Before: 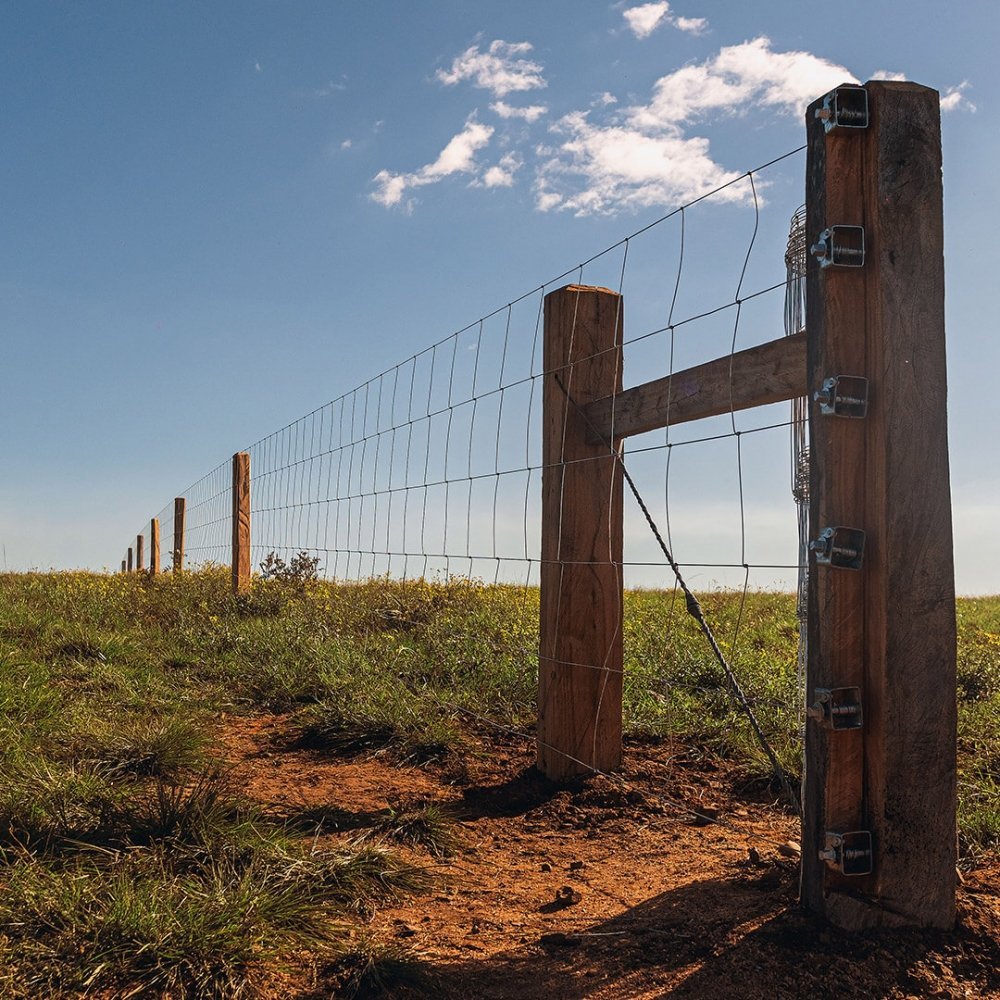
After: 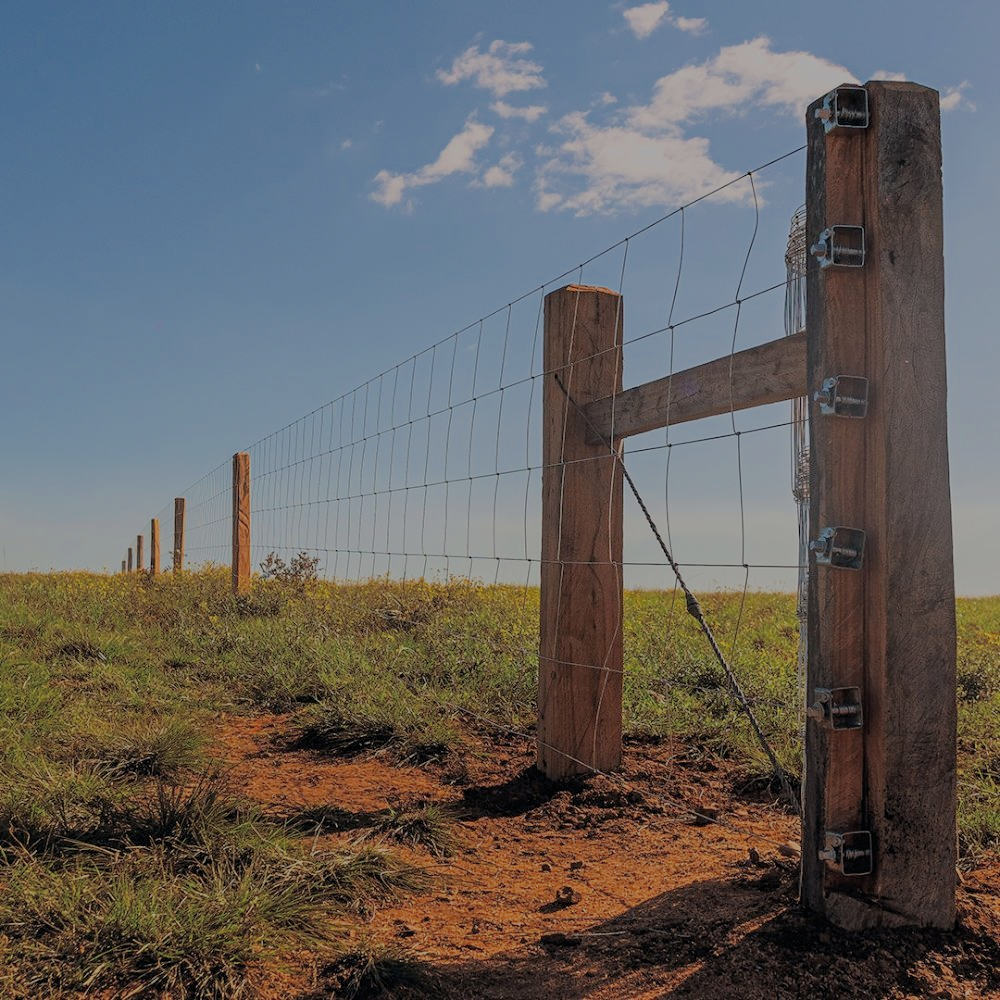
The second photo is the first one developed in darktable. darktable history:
filmic rgb: black relative exposure -8 EV, white relative exposure 8.04 EV, target black luminance 0%, hardness 2.43, latitude 76.09%, contrast 0.56, shadows ↔ highlights balance 0.008%, color science v6 (2022), iterations of high-quality reconstruction 0
